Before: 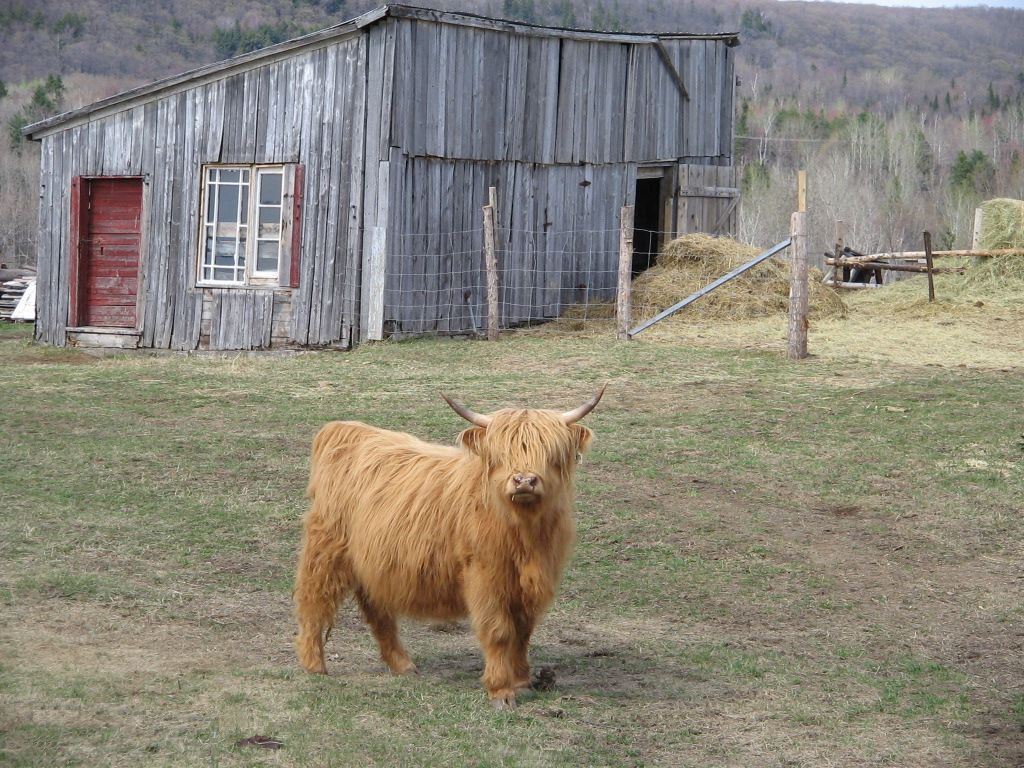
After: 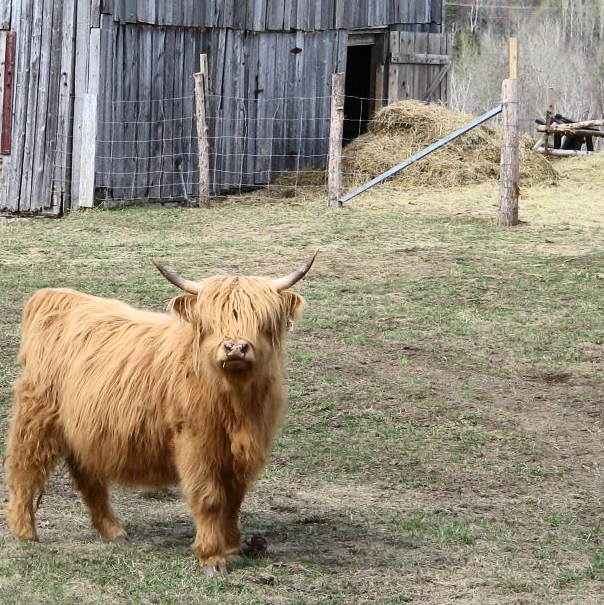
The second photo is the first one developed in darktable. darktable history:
contrast brightness saturation: contrast 0.277
crop and rotate: left 28.256%, top 17.368%, right 12.742%, bottom 3.736%
